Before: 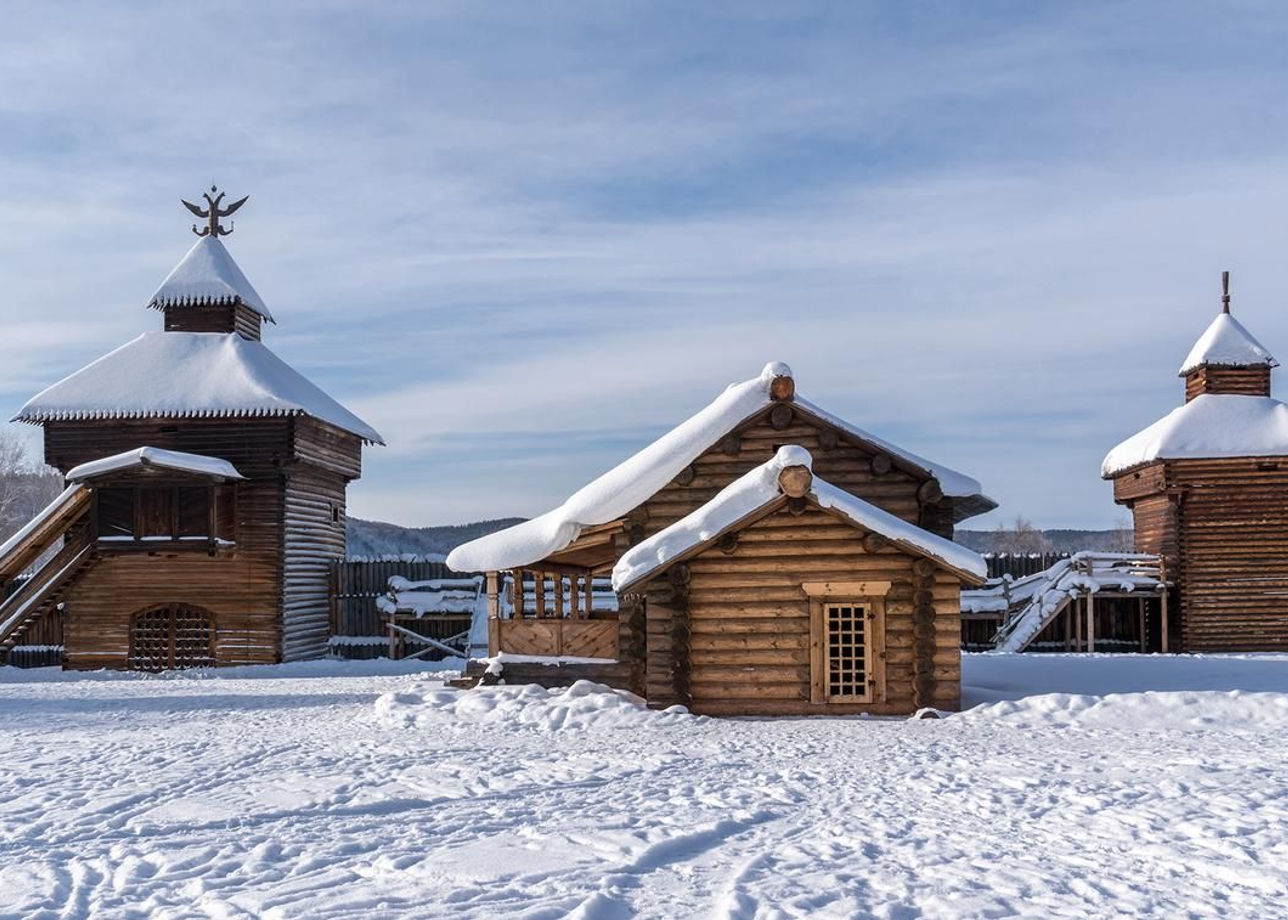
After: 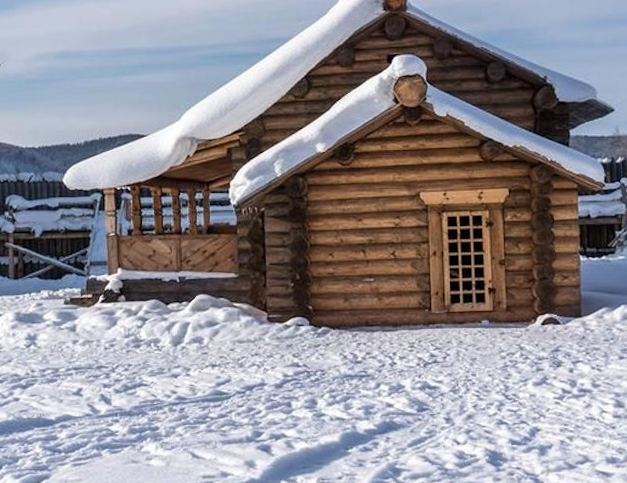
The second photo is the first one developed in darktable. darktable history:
crop: left 29.672%, top 41.786%, right 20.851%, bottom 3.487%
rotate and perspective: rotation -1.42°, crop left 0.016, crop right 0.984, crop top 0.035, crop bottom 0.965
